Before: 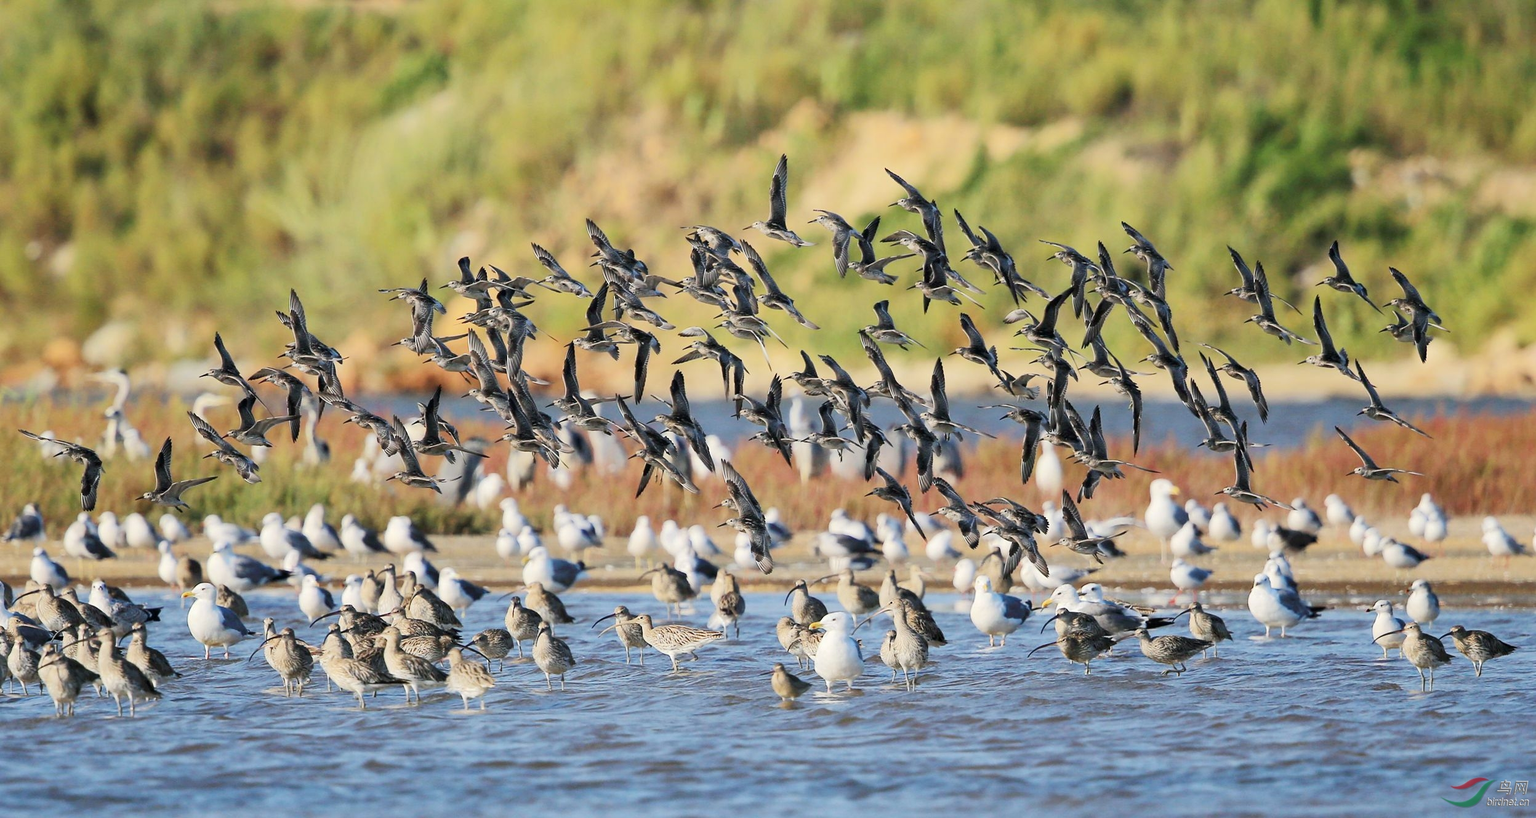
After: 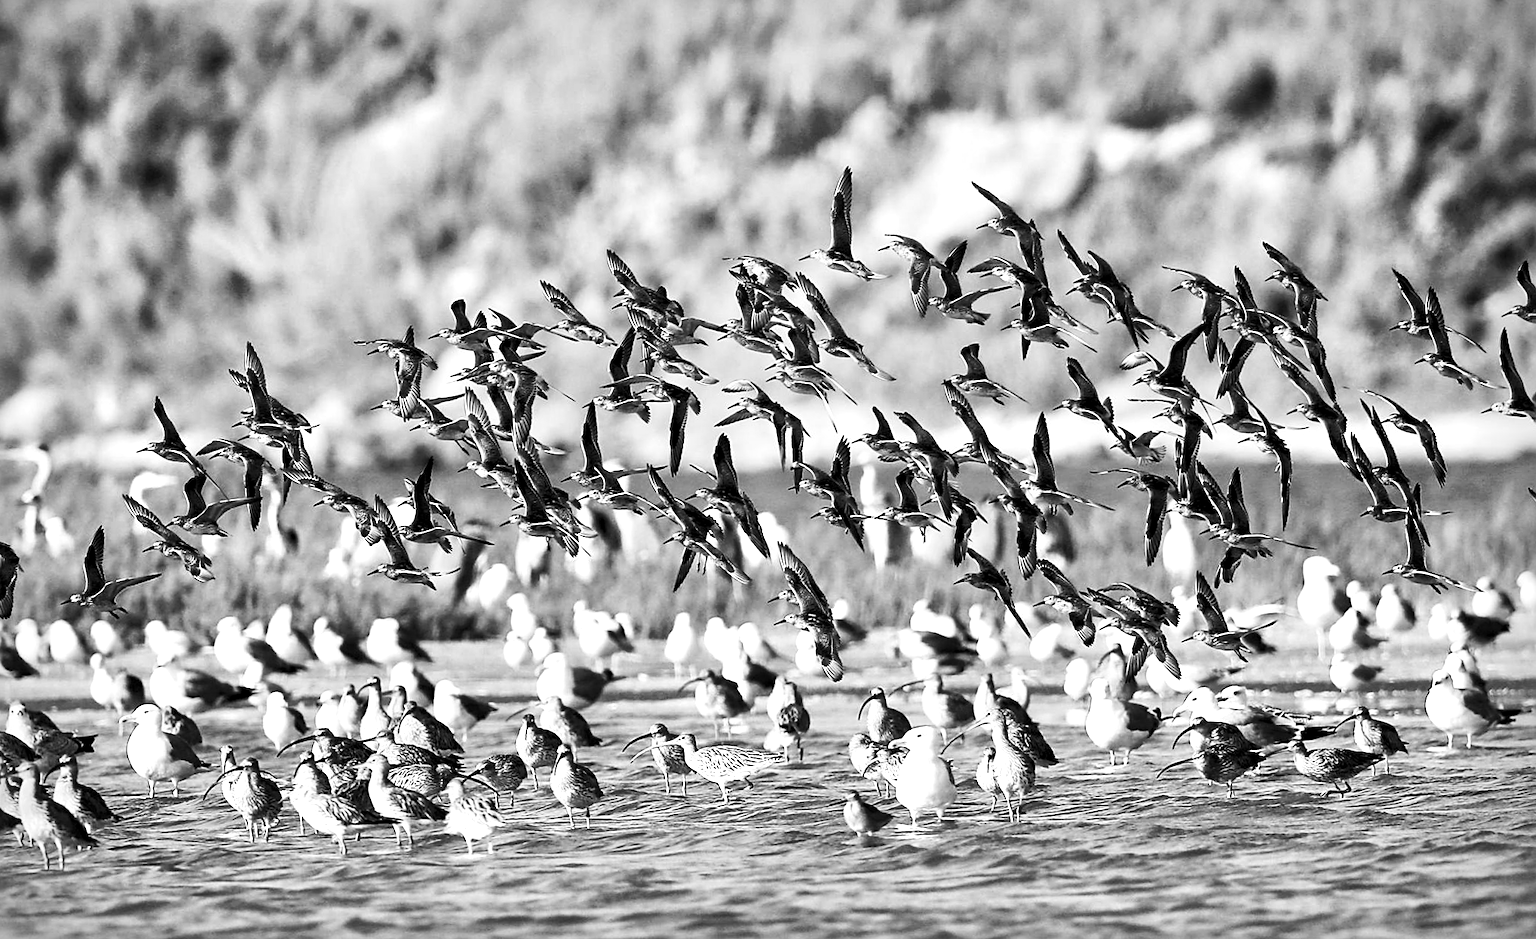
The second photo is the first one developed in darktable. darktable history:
crop and rotate: angle 1°, left 4.281%, top 0.642%, right 11.383%, bottom 2.486%
vignetting: fall-off start 92.6%, brightness -0.52, saturation -0.51, center (-0.012, 0)
local contrast: mode bilateral grid, contrast 44, coarseness 69, detail 214%, midtone range 0.2
monochrome: a -3.63, b -0.465
contrast brightness saturation: contrast 0.23, brightness 0.1, saturation 0.29
sharpen: on, module defaults
